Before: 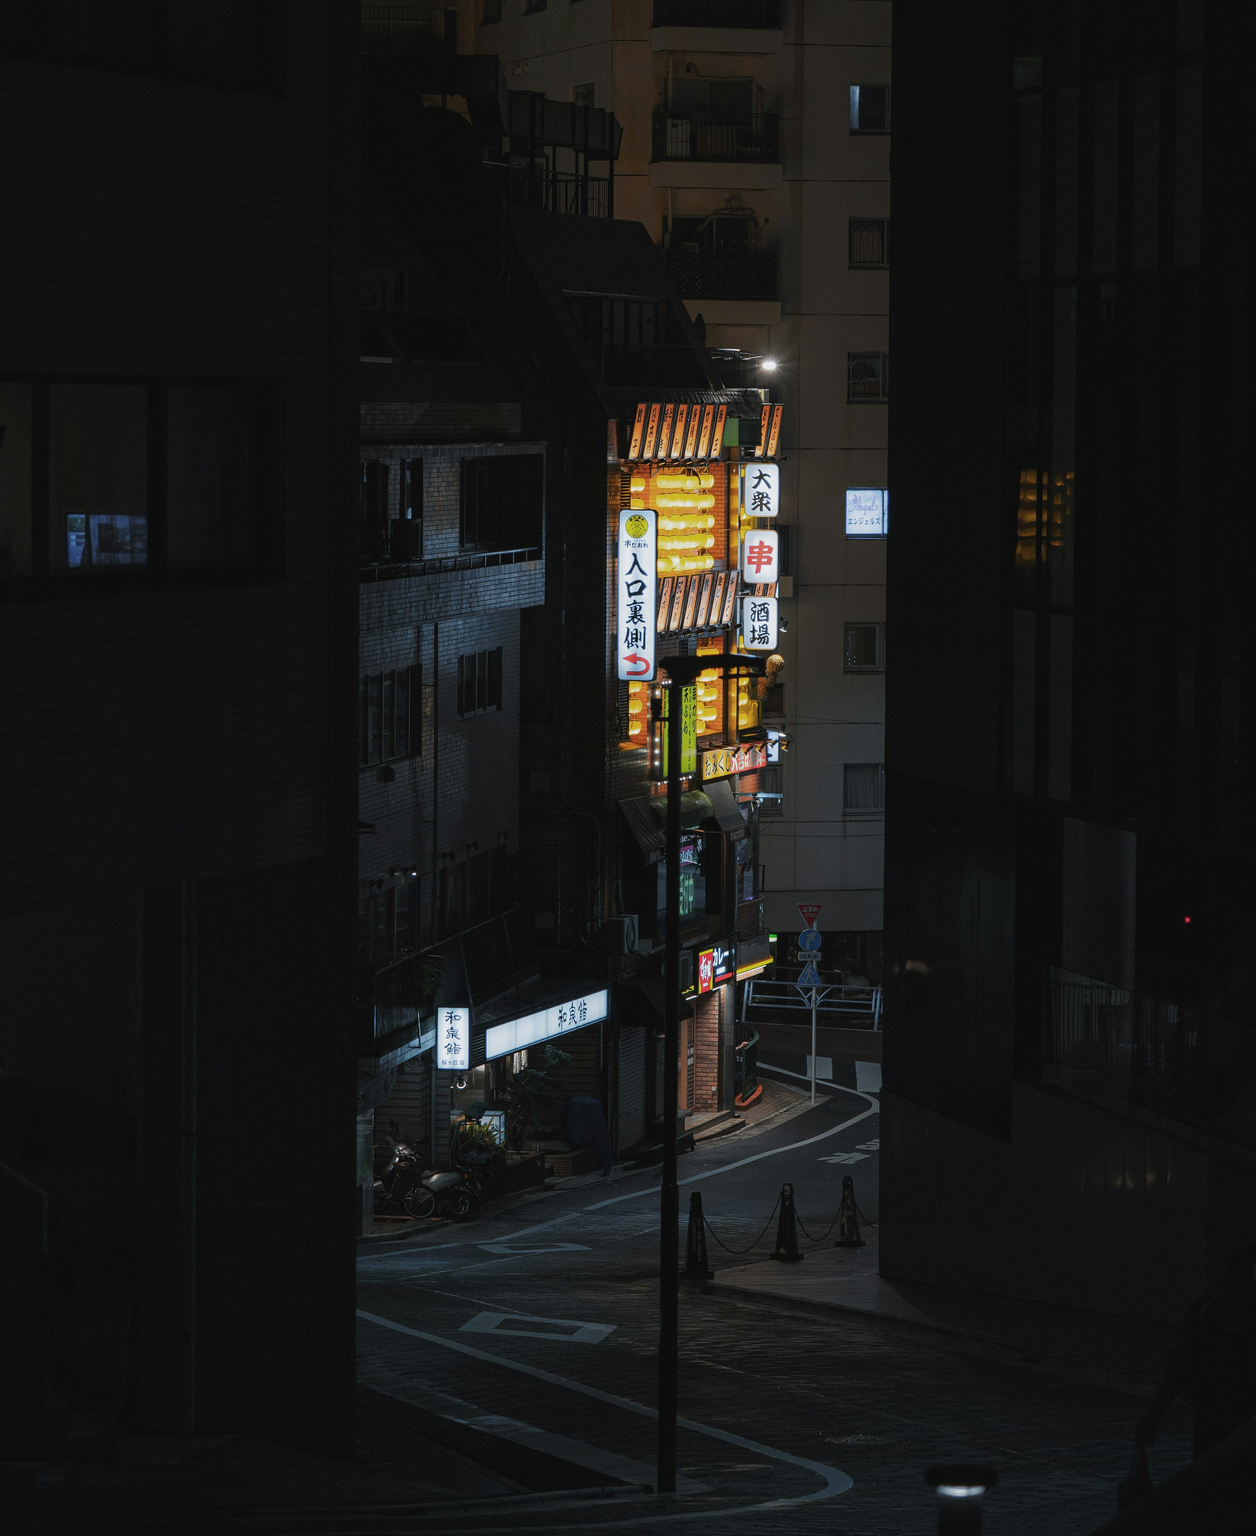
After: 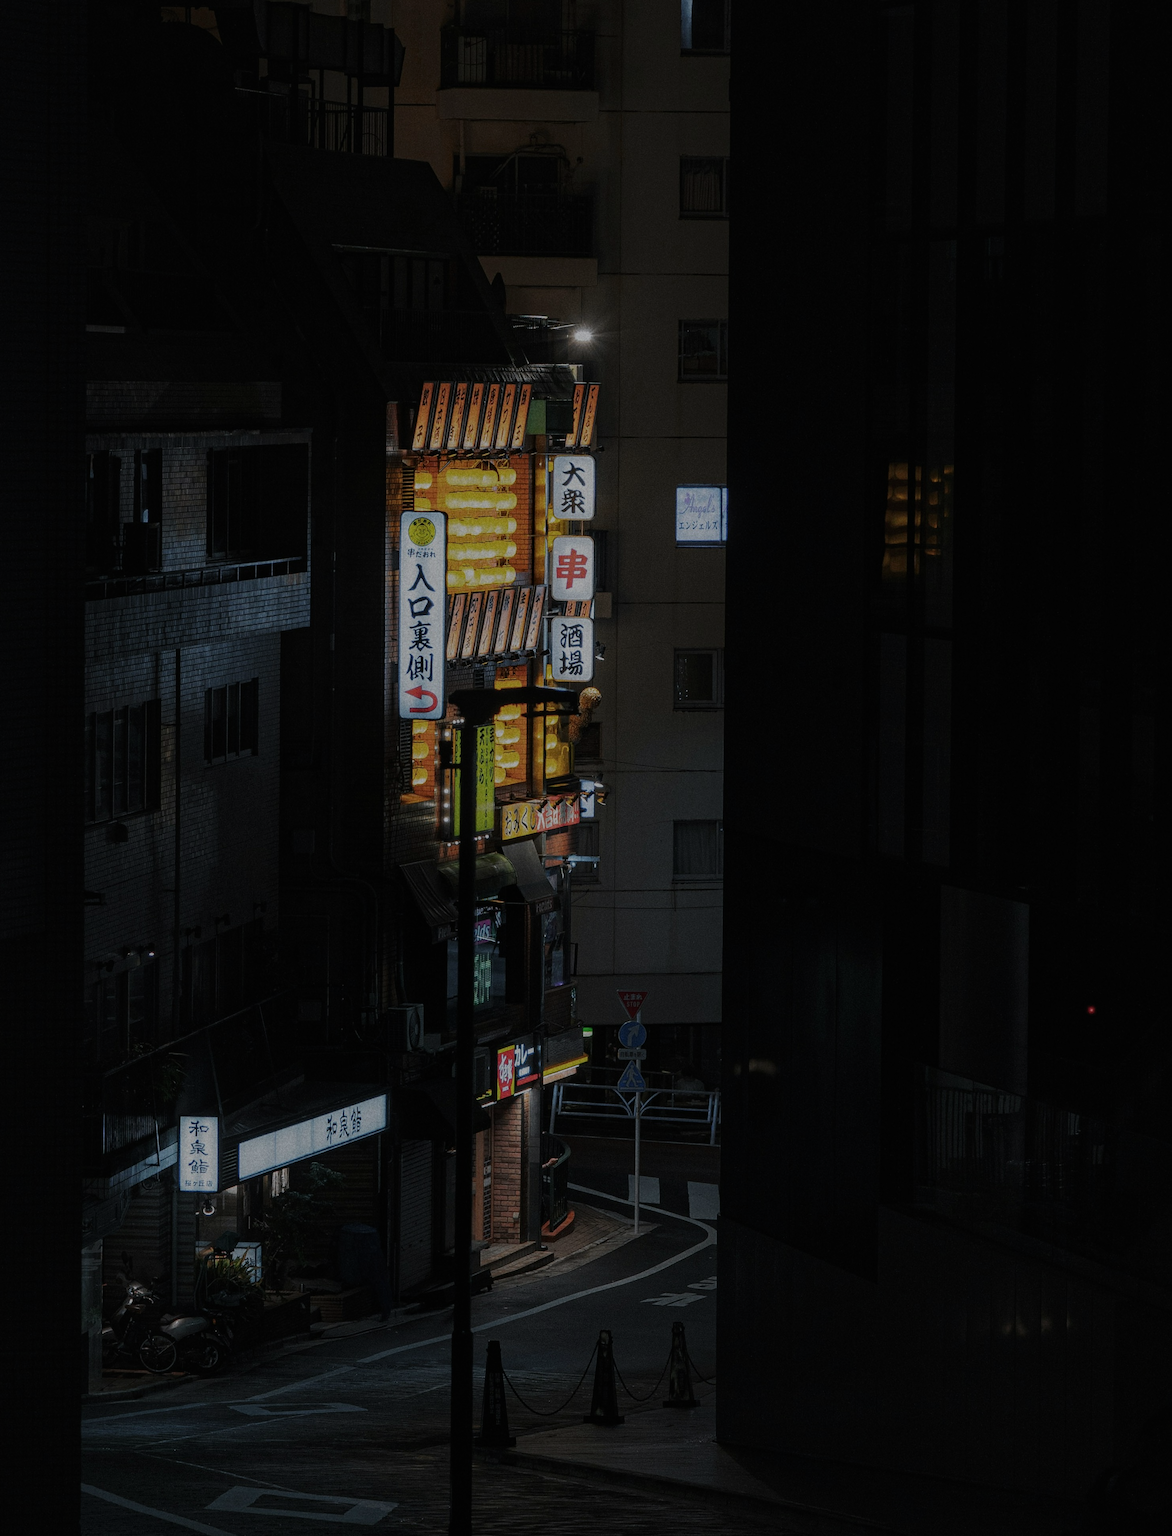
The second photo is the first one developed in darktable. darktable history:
crop: left 23.095%, top 5.827%, bottom 11.854%
grain: on, module defaults
exposure: exposure -1.468 EV, compensate highlight preservation false
local contrast: on, module defaults
